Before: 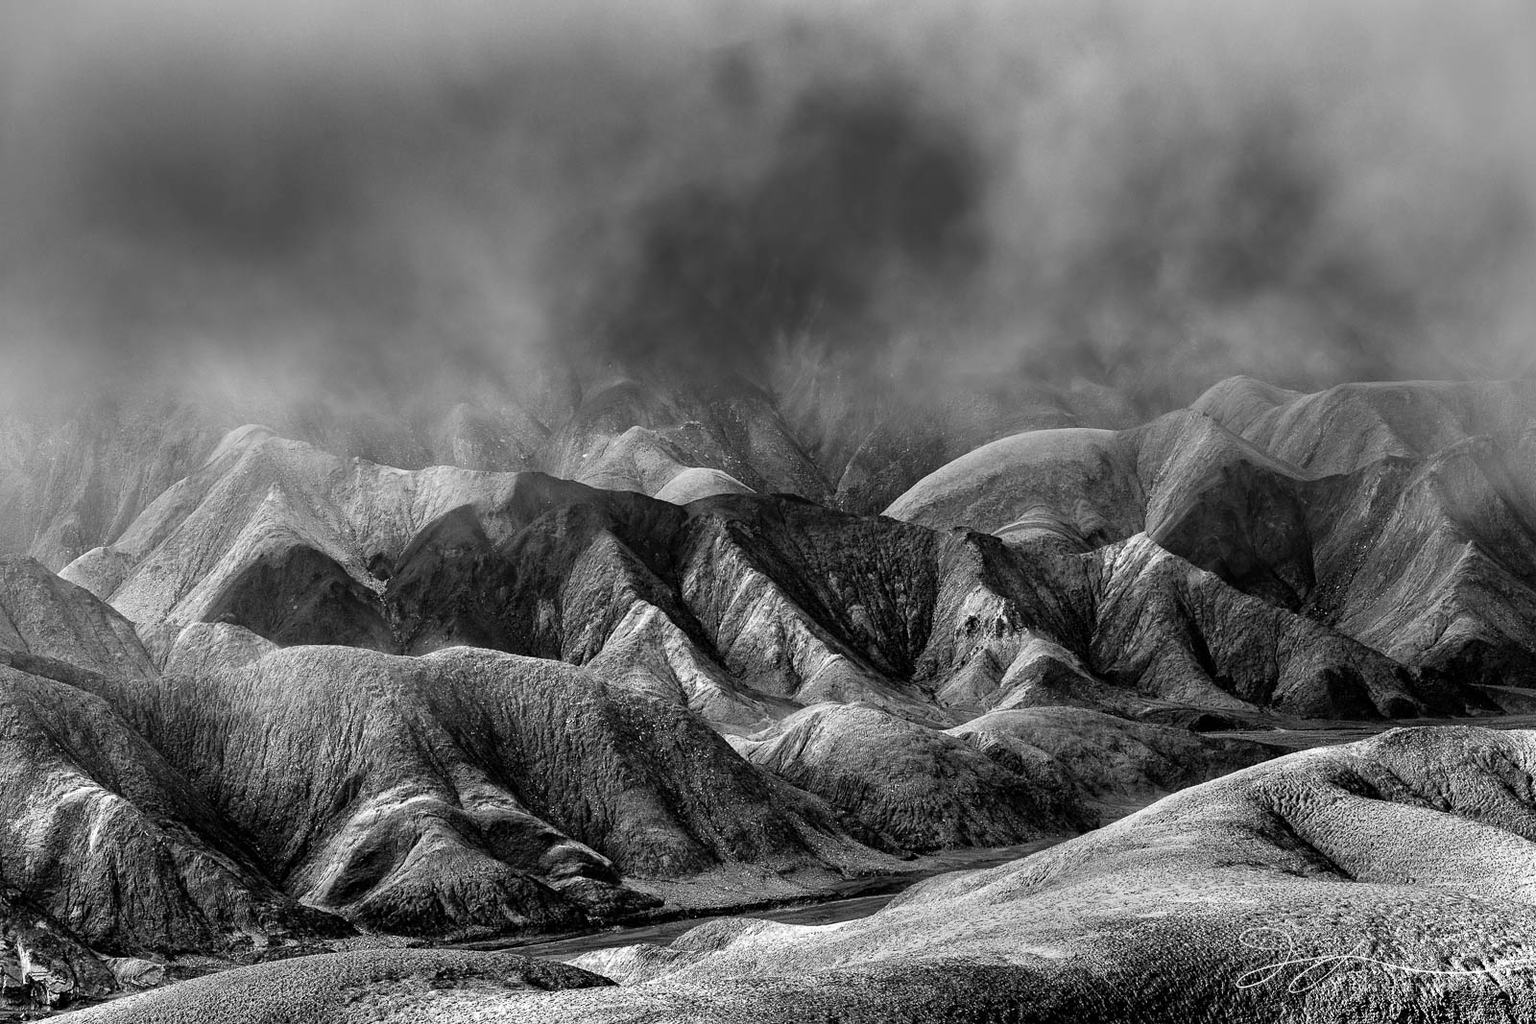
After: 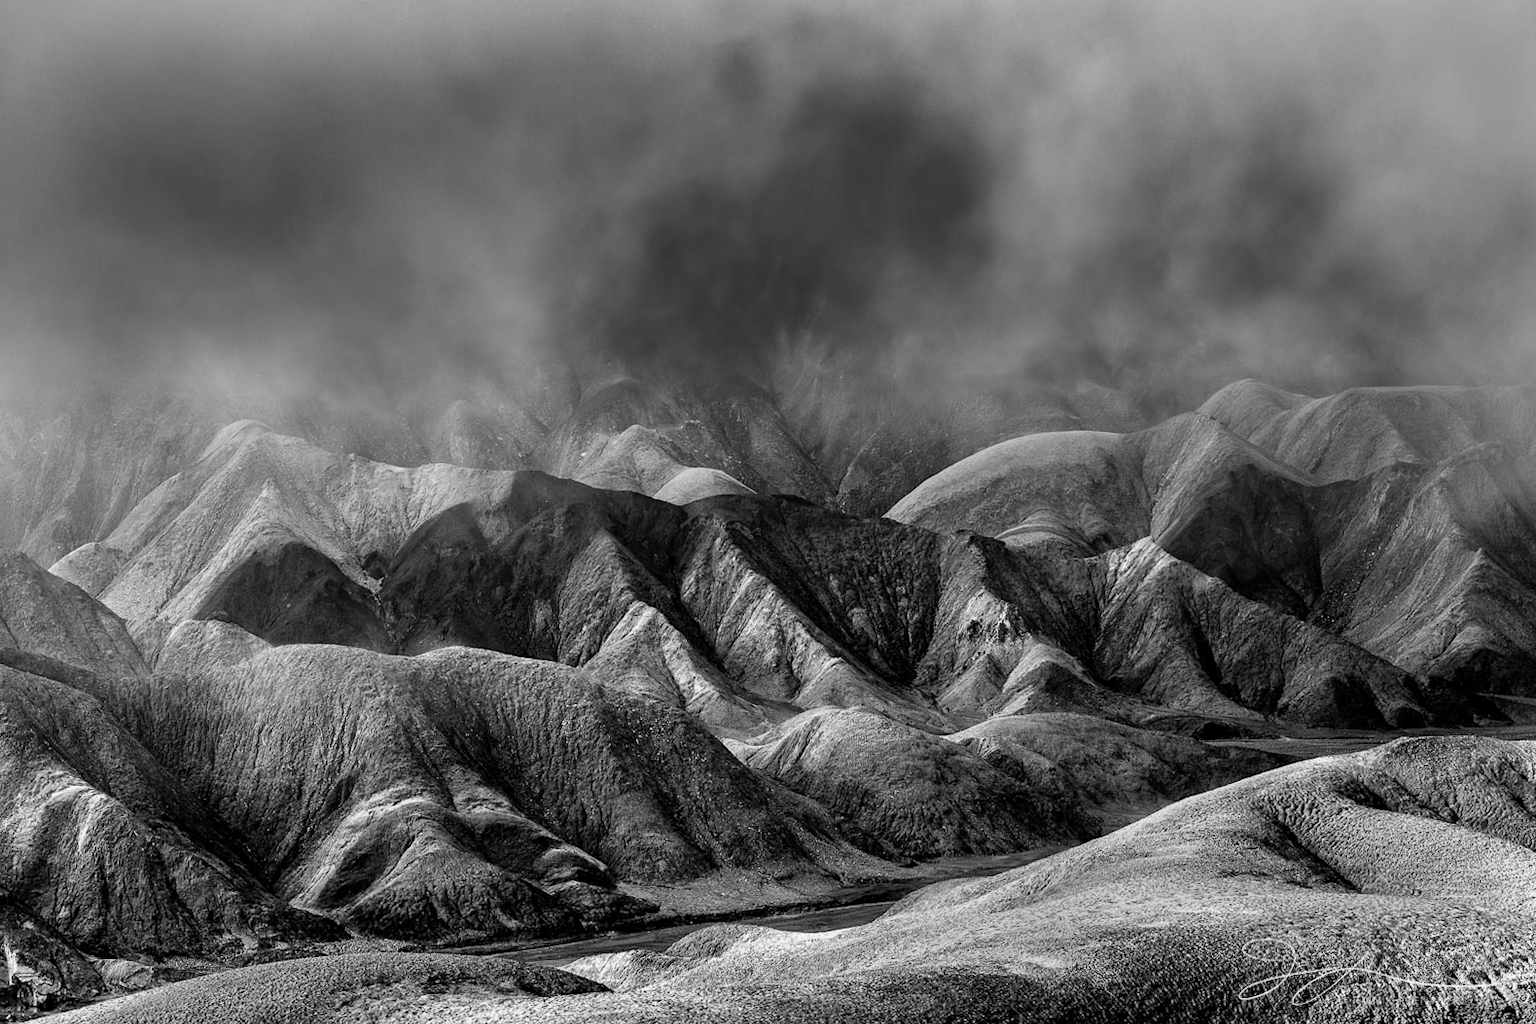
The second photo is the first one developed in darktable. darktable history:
crop and rotate: angle -0.5°
exposure: black level correction 0.001, exposure -0.125 EV, compensate exposure bias true, compensate highlight preservation false
